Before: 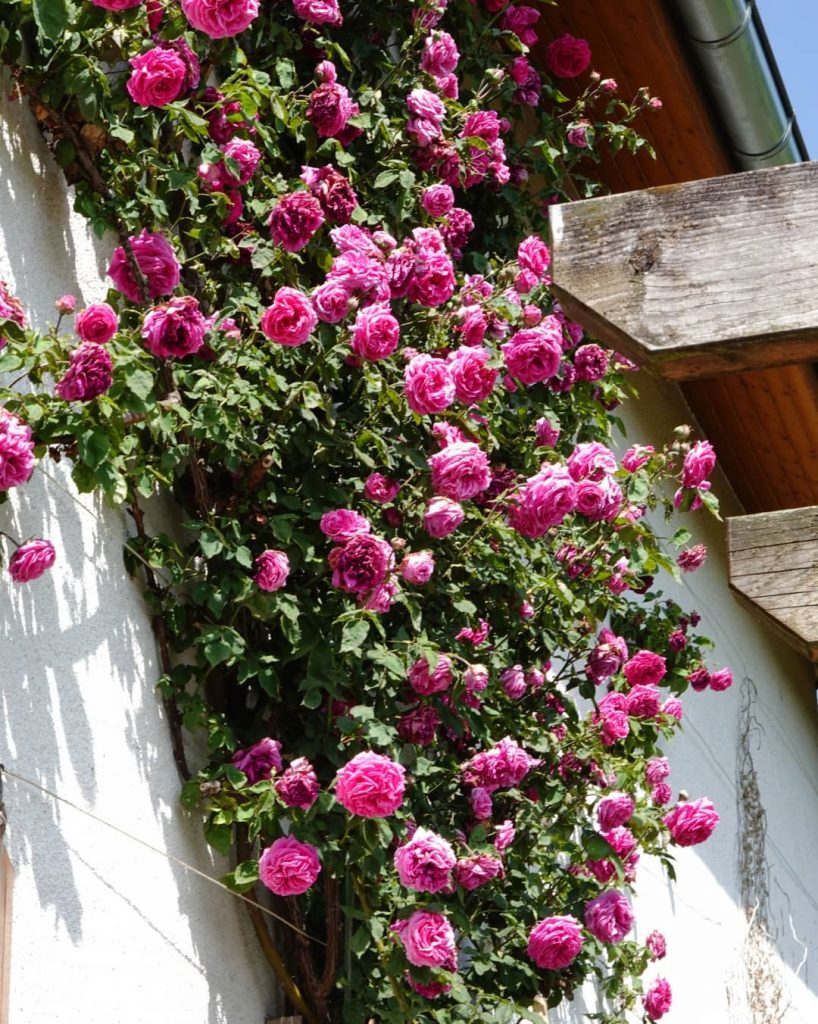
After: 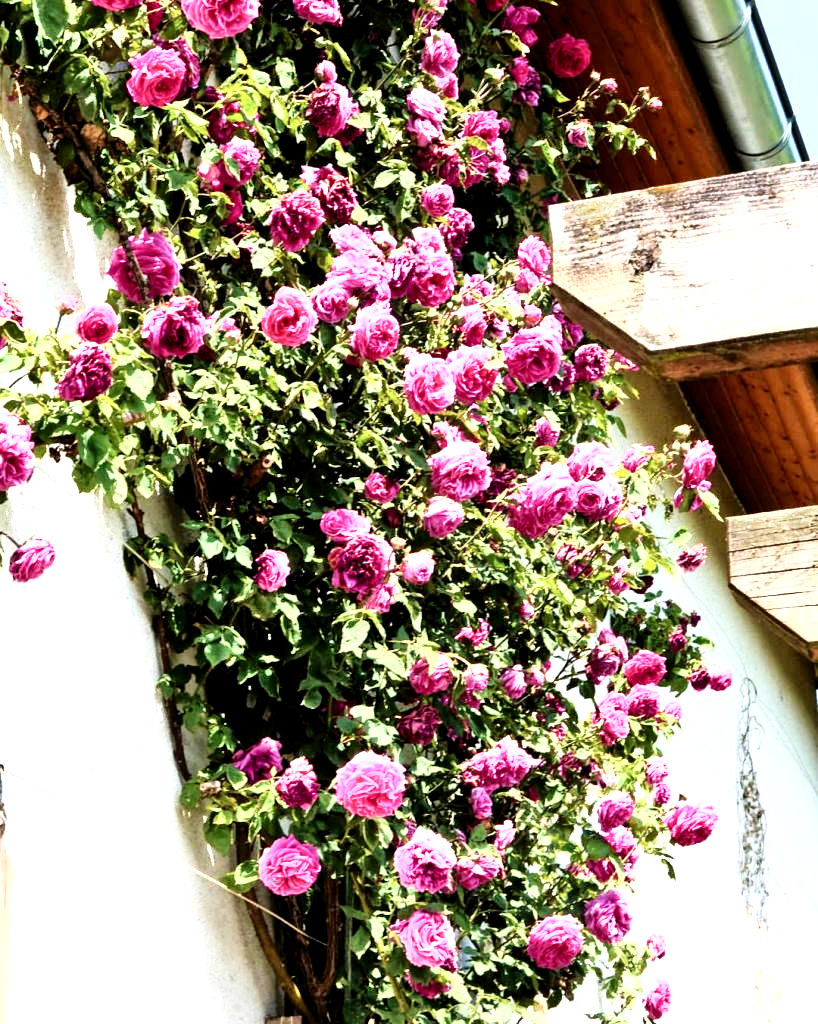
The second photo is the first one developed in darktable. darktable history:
exposure: black level correction 0, exposure 0.695 EV, compensate highlight preservation false
velvia: strength 39.48%
levels: levels [0.031, 0.5, 0.969]
tone equalizer: -7 EV 0.151 EV, -6 EV 0.583 EV, -5 EV 1.18 EV, -4 EV 1.29 EV, -3 EV 1.15 EV, -2 EV 0.6 EV, -1 EV 0.165 EV
tone curve: curves: ch0 [(0, 0) (0.003, 0.003) (0.011, 0.006) (0.025, 0.01) (0.044, 0.015) (0.069, 0.02) (0.1, 0.027) (0.136, 0.036) (0.177, 0.05) (0.224, 0.07) (0.277, 0.12) (0.335, 0.208) (0.399, 0.334) (0.468, 0.473) (0.543, 0.636) (0.623, 0.795) (0.709, 0.907) (0.801, 0.97) (0.898, 0.989) (1, 1)], color space Lab, independent channels, preserve colors none
